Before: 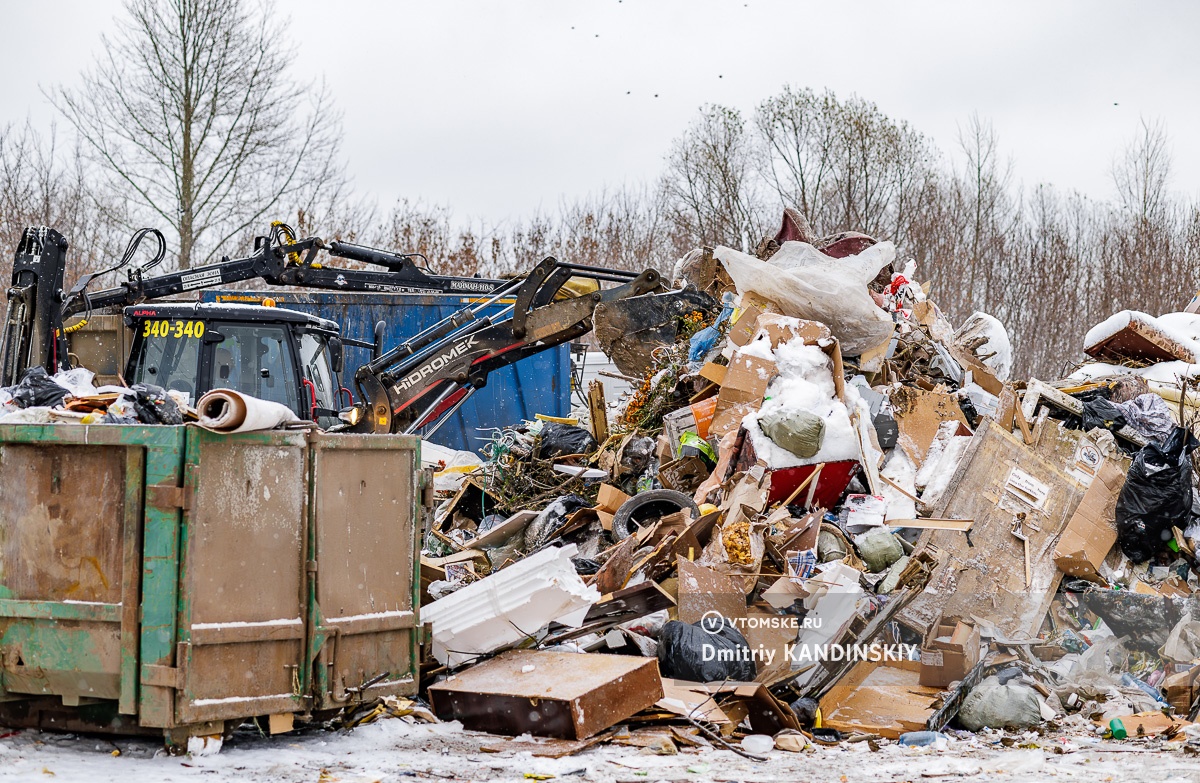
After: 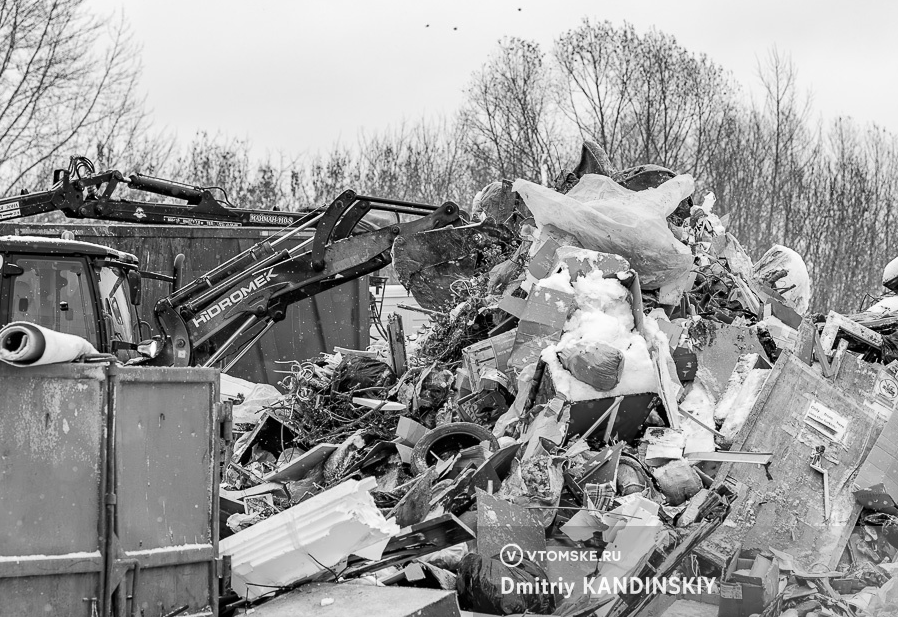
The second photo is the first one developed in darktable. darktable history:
crop: left 16.768%, top 8.653%, right 8.362%, bottom 12.485%
monochrome: a -3.63, b -0.465
